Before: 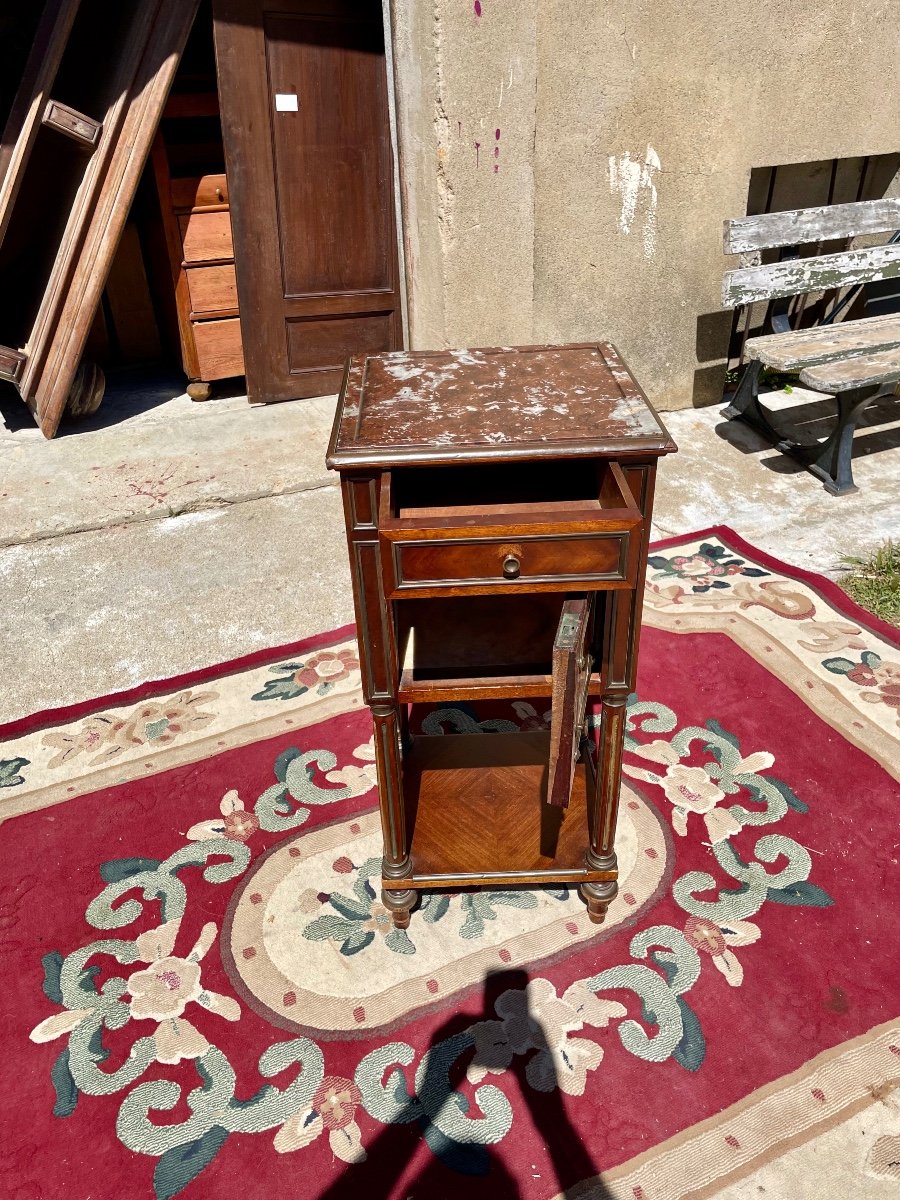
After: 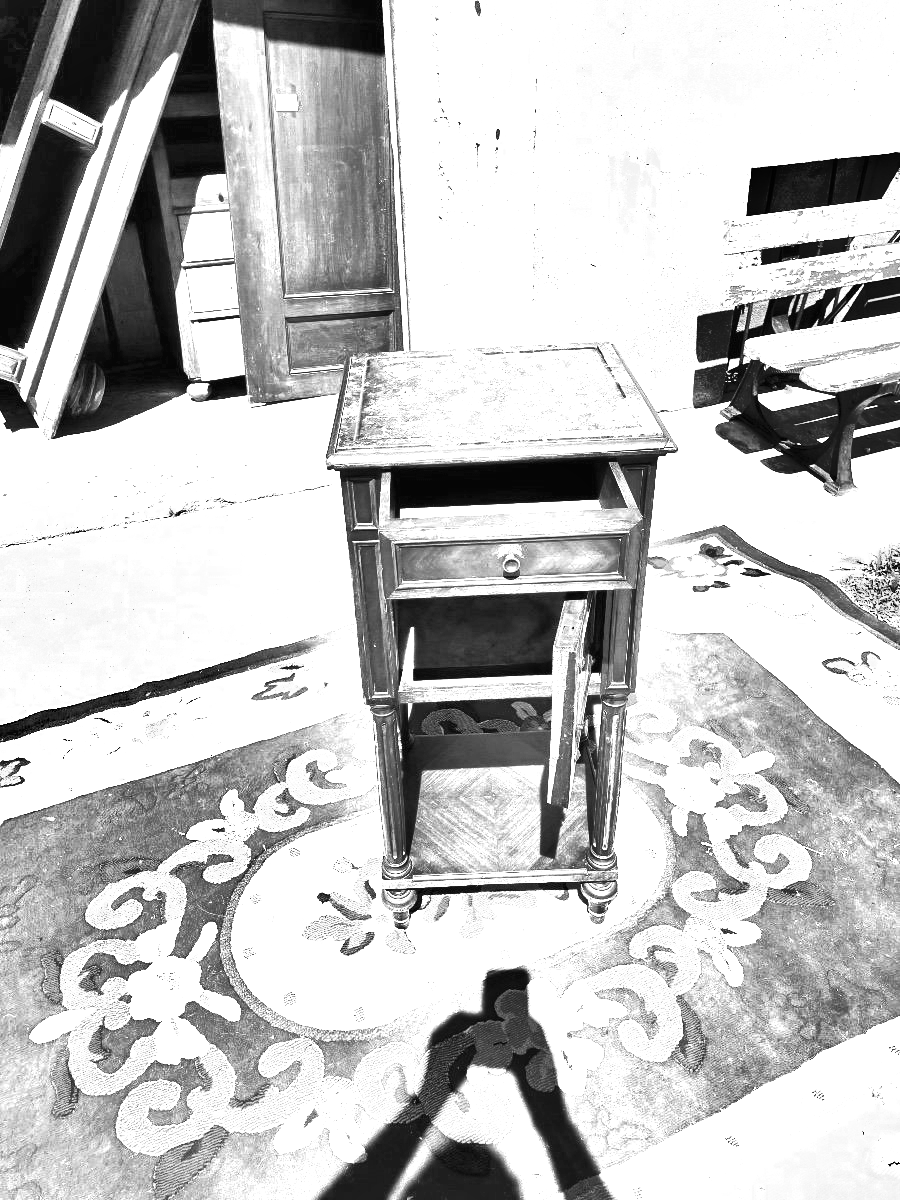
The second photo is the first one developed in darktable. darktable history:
color zones: curves: ch0 [(0.004, 0.588) (0.116, 0.636) (0.259, 0.476) (0.423, 0.464) (0.75, 0.5)]; ch1 [(0, 0) (0.143, 0) (0.286, 0) (0.429, 0) (0.571, 0) (0.714, 0) (0.857, 0)]
contrast brightness saturation: contrast 0.2, brightness 0.2, saturation 0.8
shadows and highlights: shadows 75, highlights -60.85, soften with gaussian
exposure: black level correction 0, exposure 1.741 EV, compensate exposure bias true, compensate highlight preservation false
